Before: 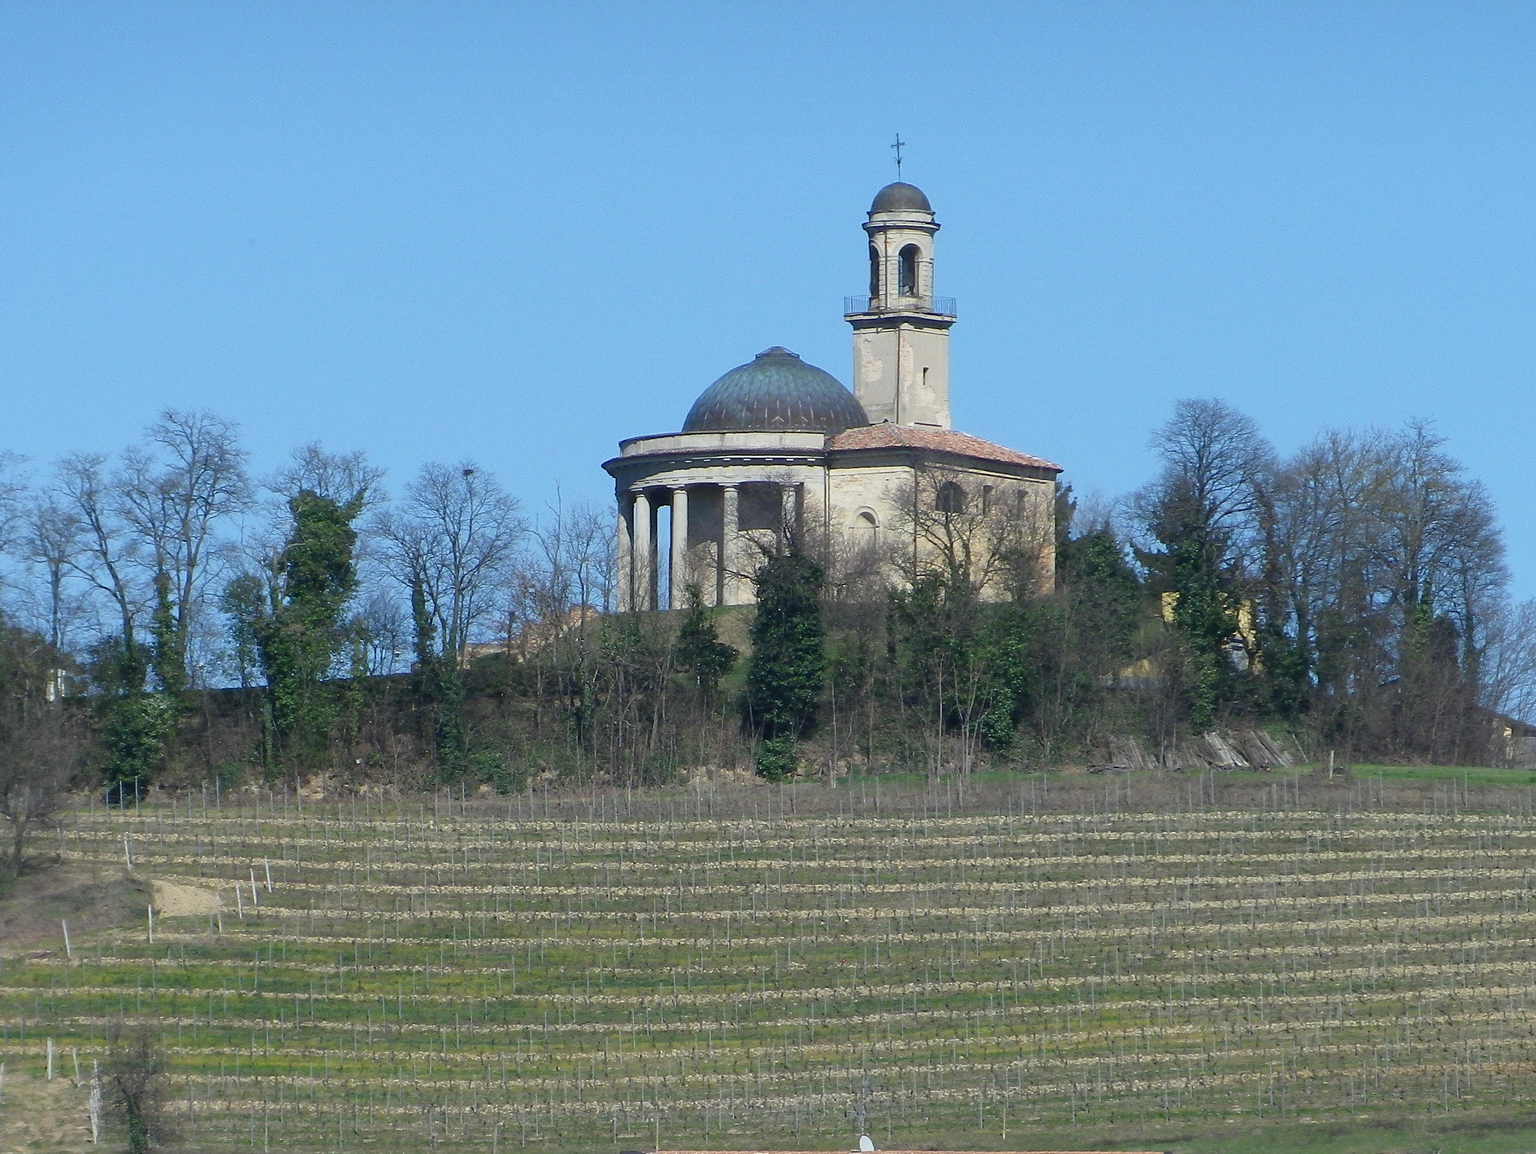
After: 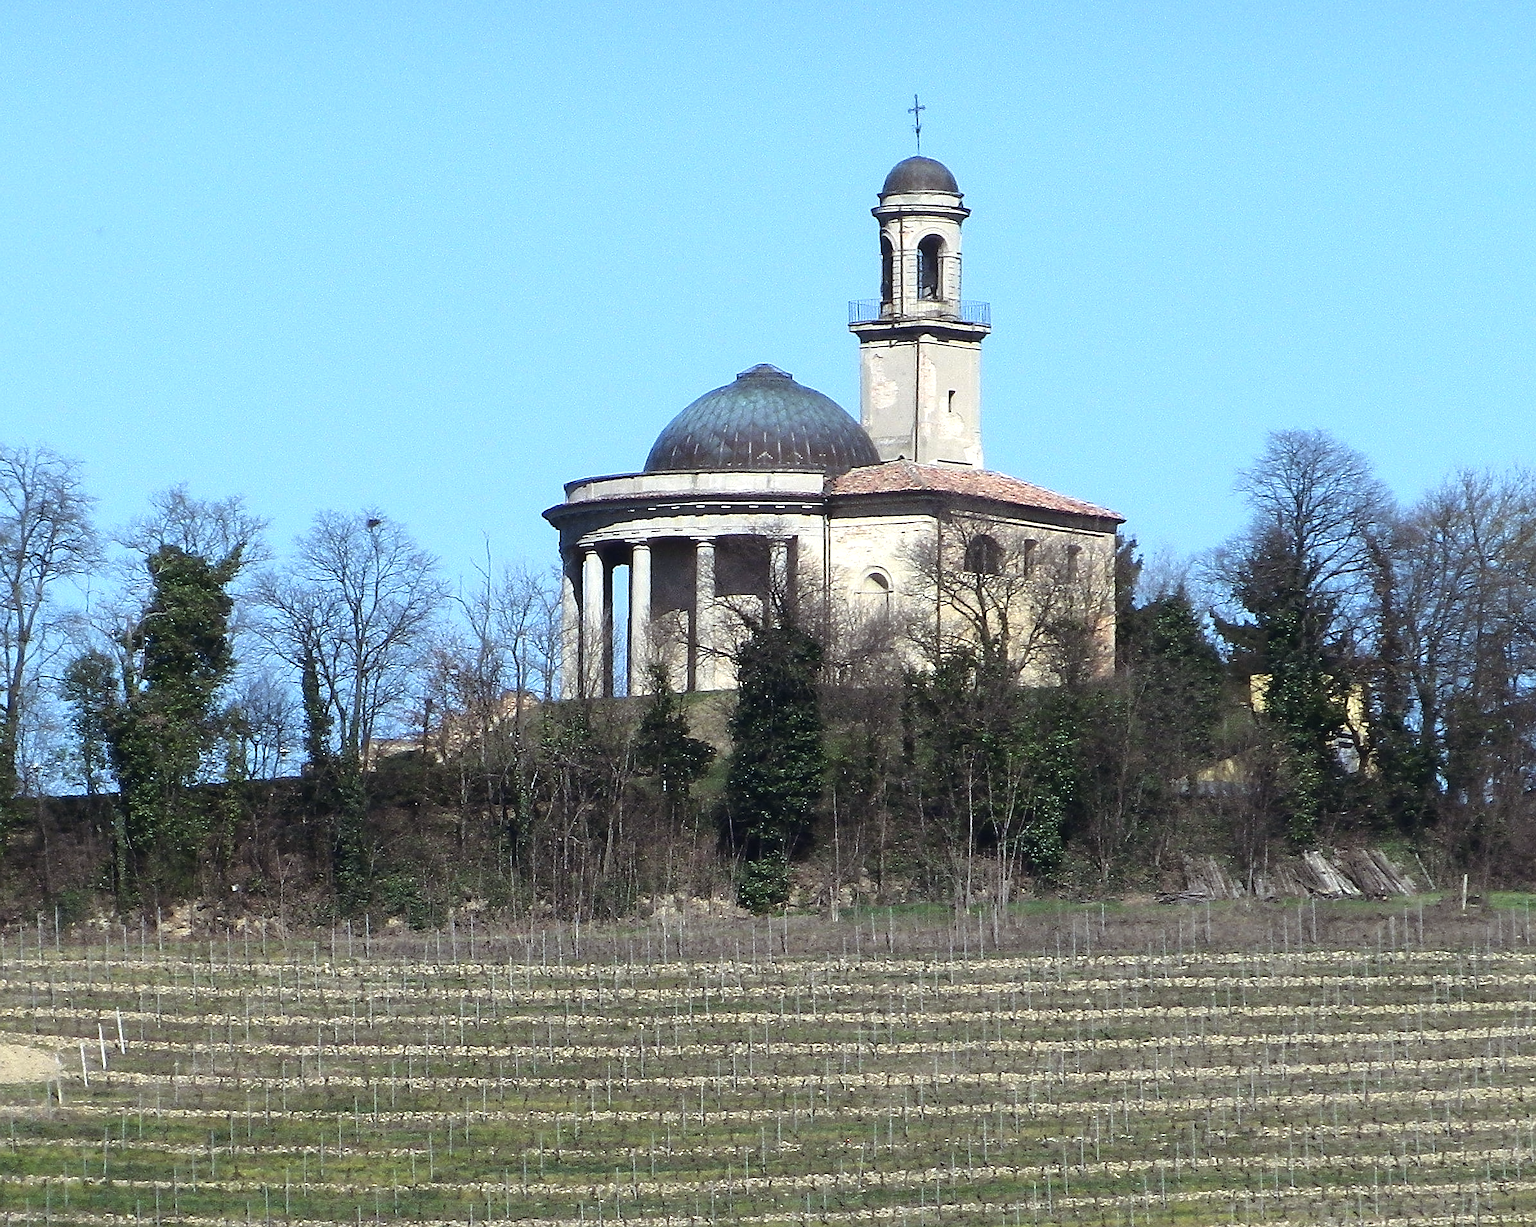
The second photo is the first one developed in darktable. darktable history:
crop: left 11.266%, top 5.088%, right 9.594%, bottom 10.718%
sharpen: radius 1.049, threshold 1.009
base curve: preserve colors none
color balance rgb: shadows lift › chroma 4.377%, shadows lift › hue 24.22°, highlights gain › chroma 0.14%, highlights gain › hue 332.41°, linear chroma grading › global chroma 15.113%, perceptual saturation grading › global saturation -27.027%, global vibrance 20%
tone equalizer: -8 EV -0.713 EV, -7 EV -0.665 EV, -6 EV -0.626 EV, -5 EV -0.383 EV, -3 EV 0.402 EV, -2 EV 0.6 EV, -1 EV 0.696 EV, +0 EV 0.753 EV, edges refinement/feathering 500, mask exposure compensation -1.57 EV, preserve details no
